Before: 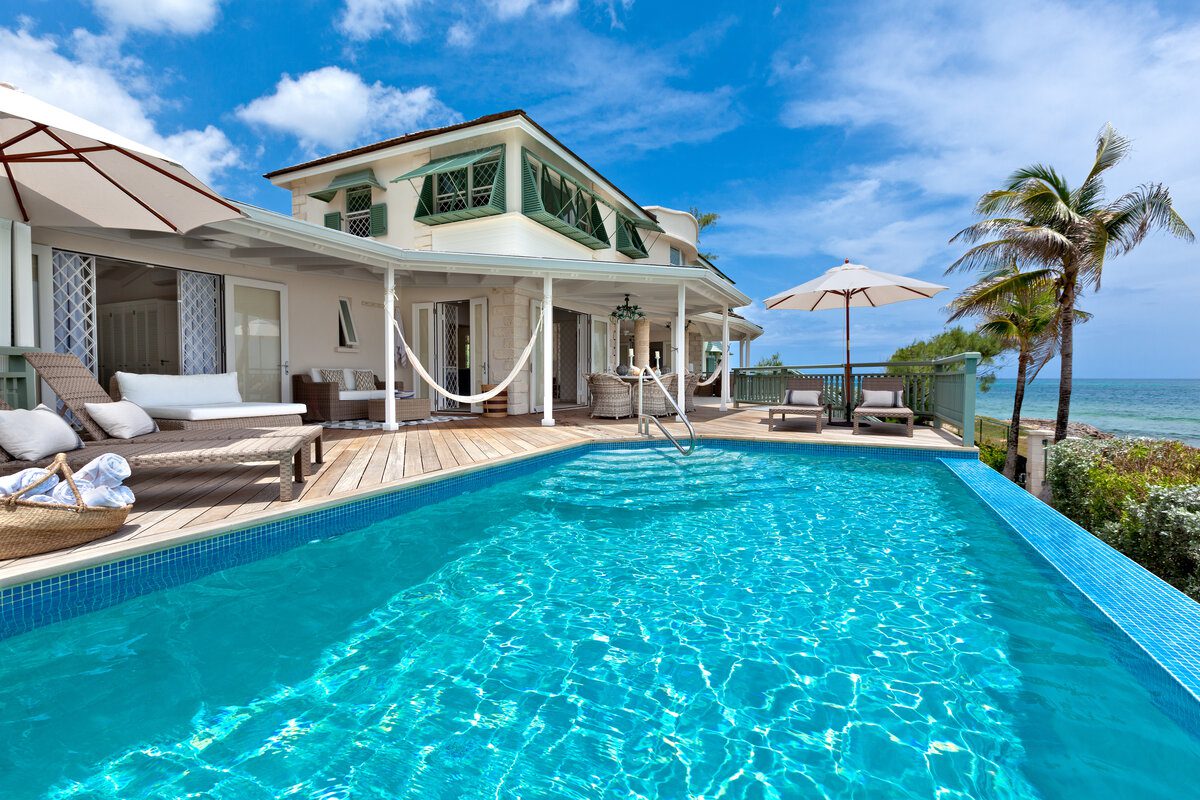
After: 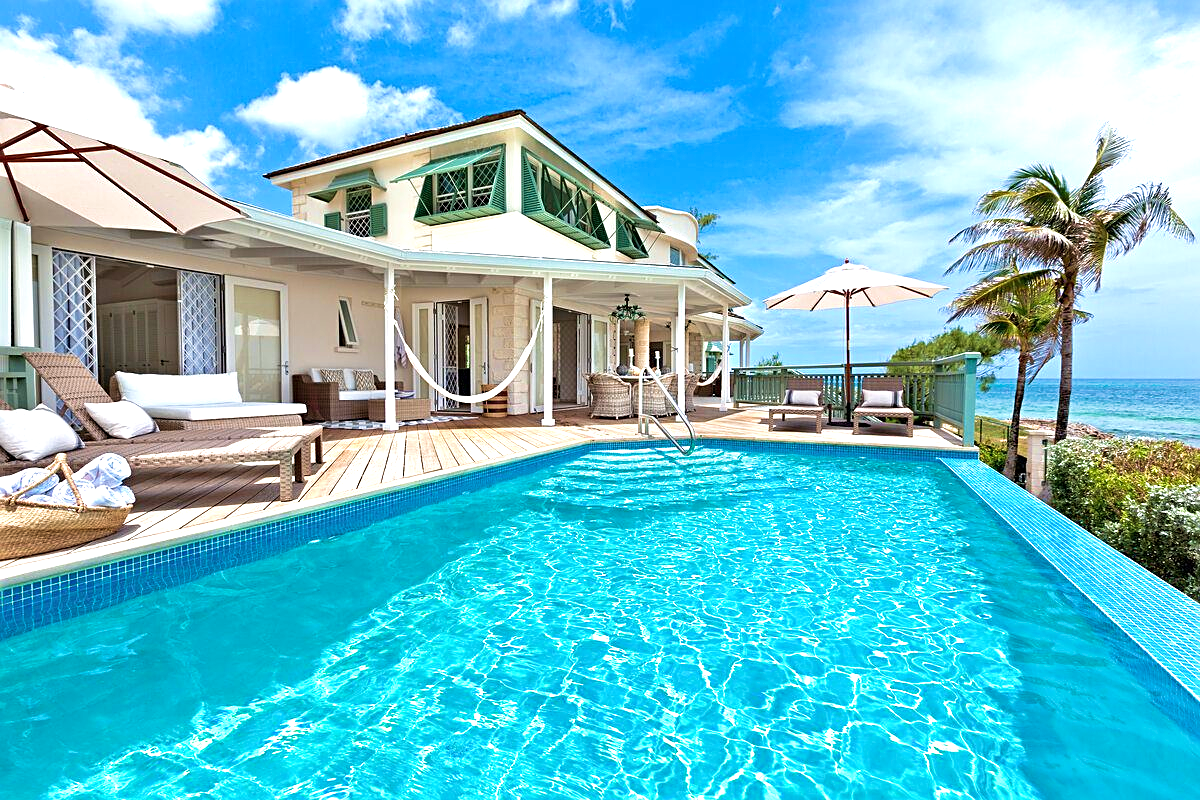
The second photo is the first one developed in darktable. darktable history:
velvia: strength 45%
exposure: exposure 0.7 EV, compensate highlight preservation false
sharpen: on, module defaults
